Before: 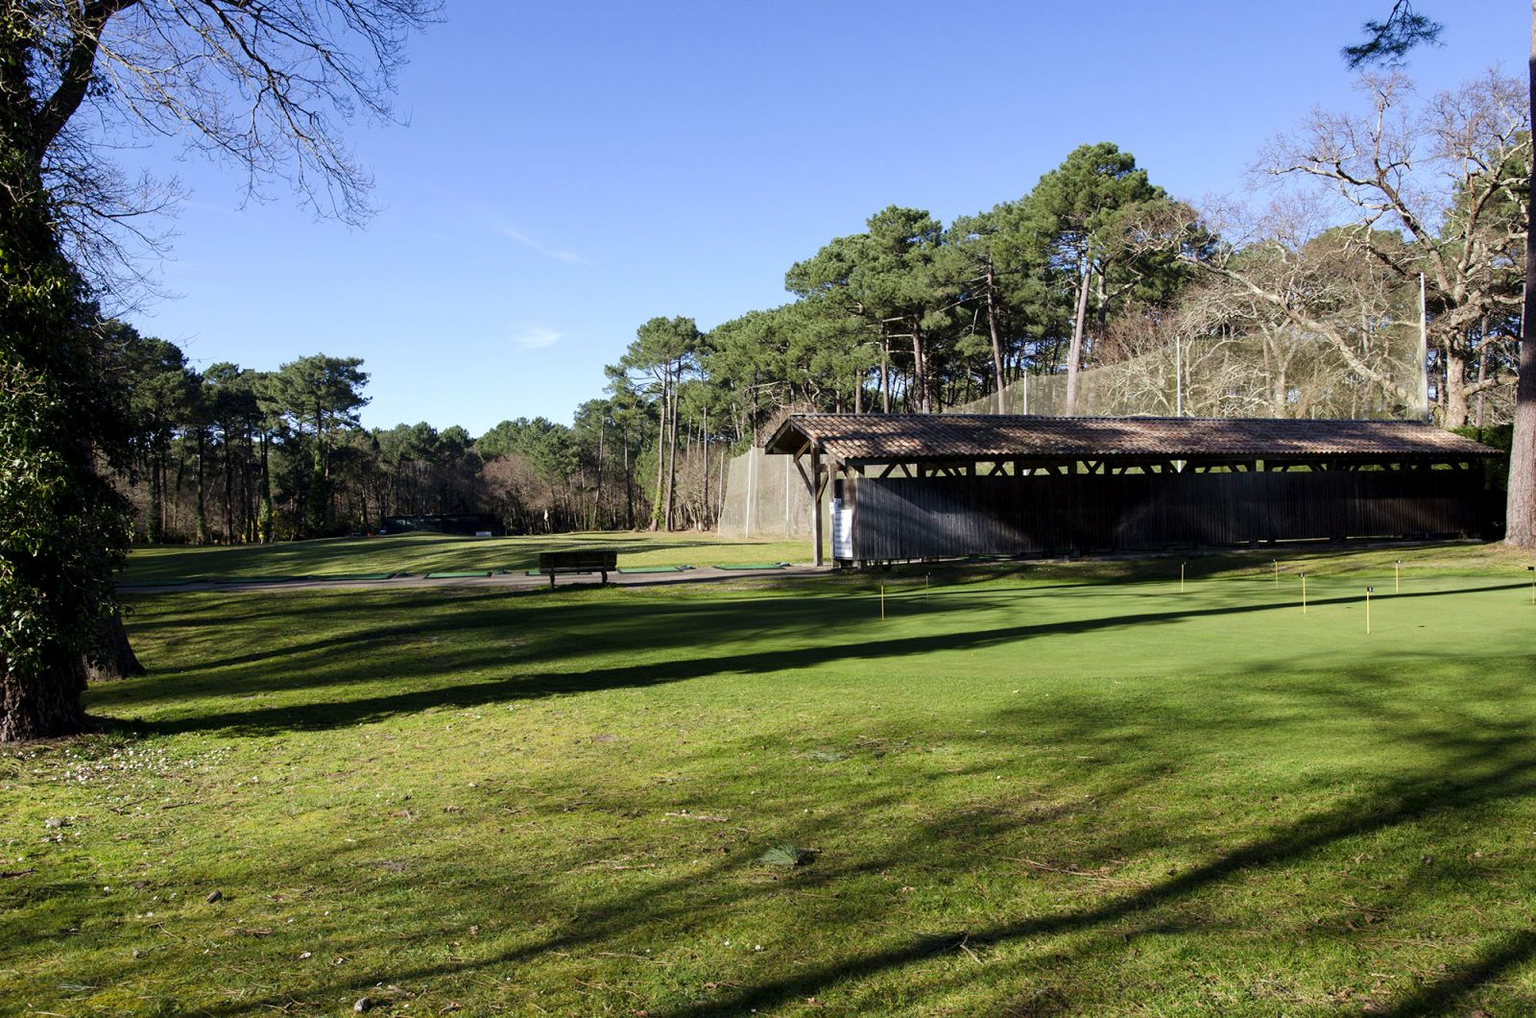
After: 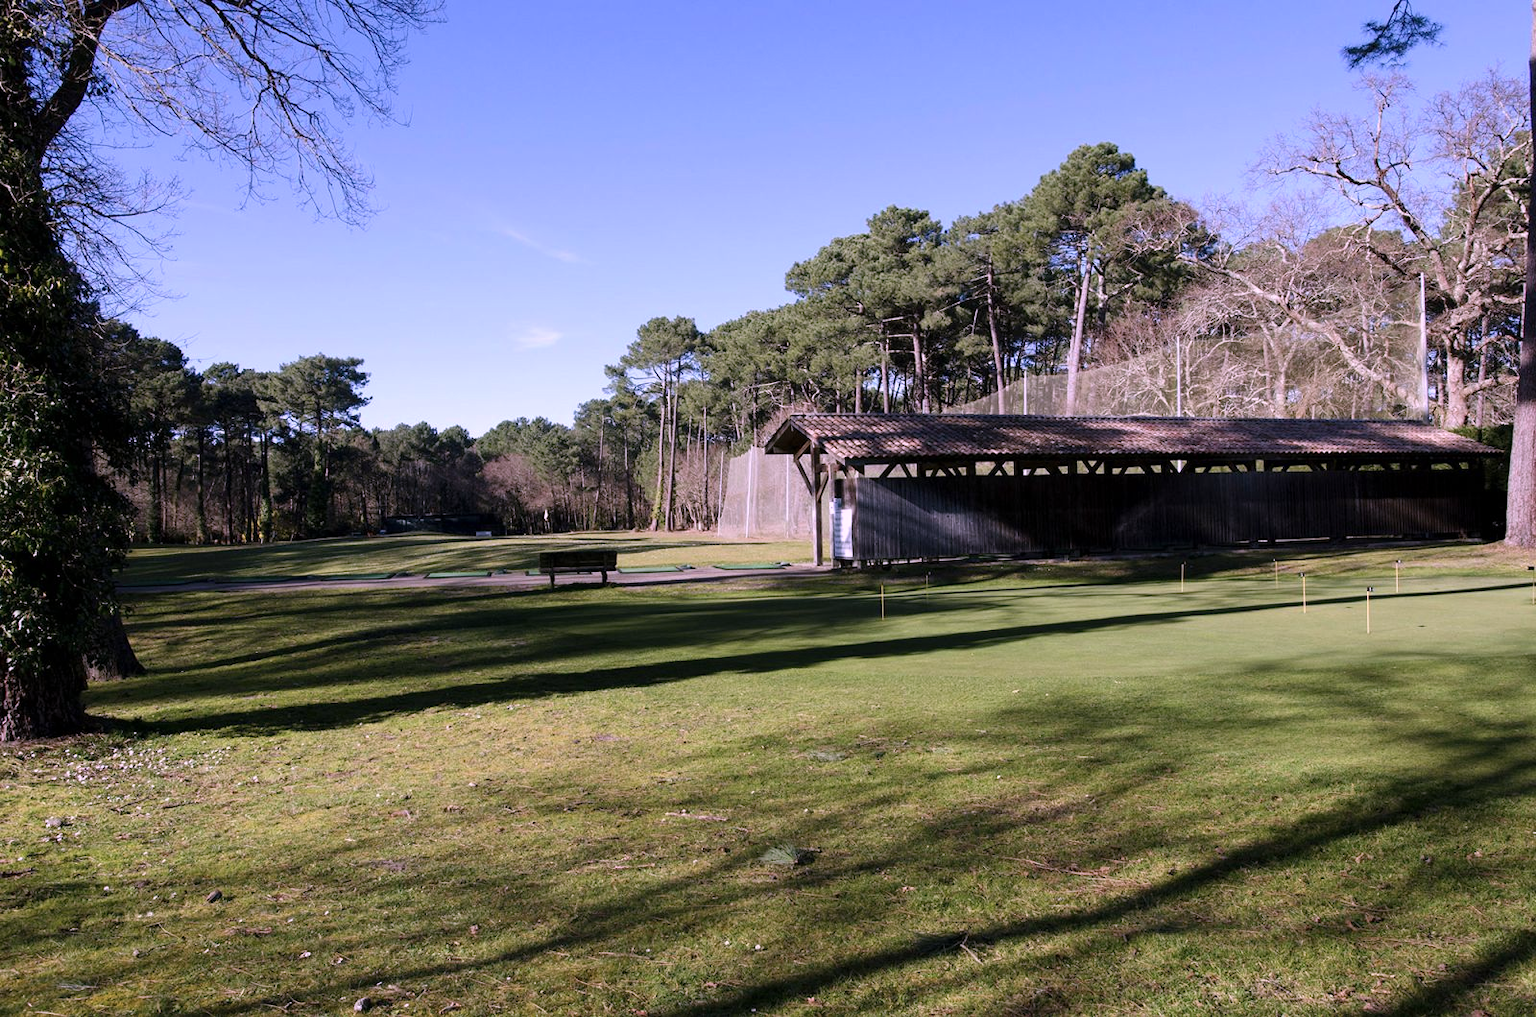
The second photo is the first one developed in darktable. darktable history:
color correction: highlights a* 15.46, highlights b* -20.56
exposure: exposure -0.04 EV, compensate highlight preservation false
